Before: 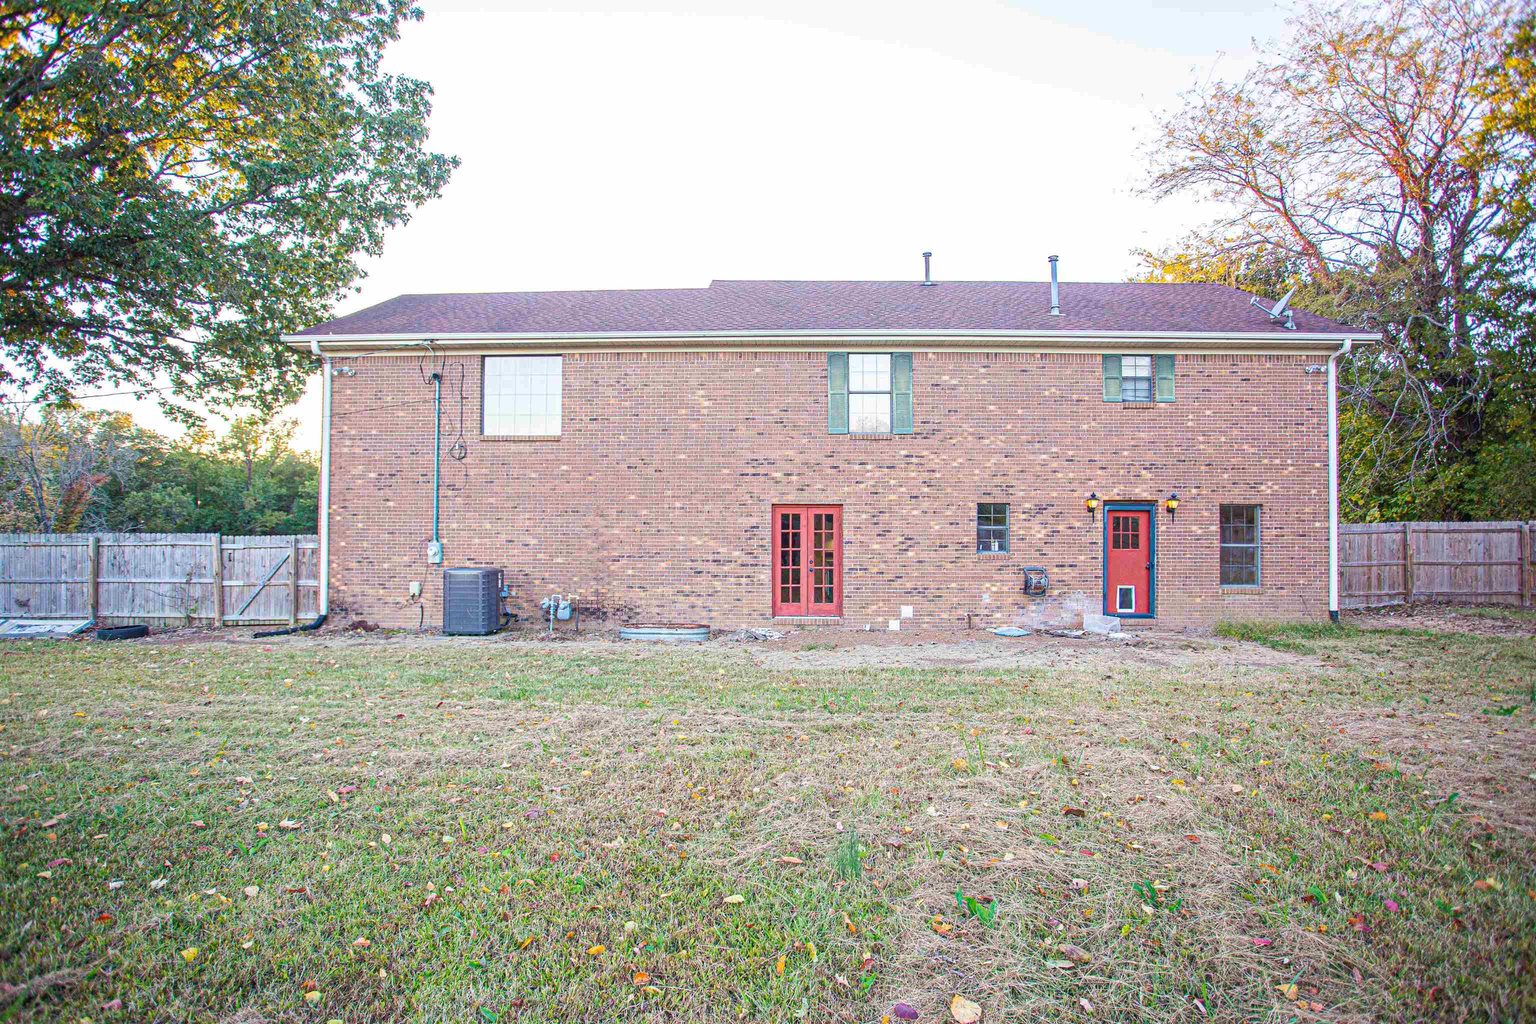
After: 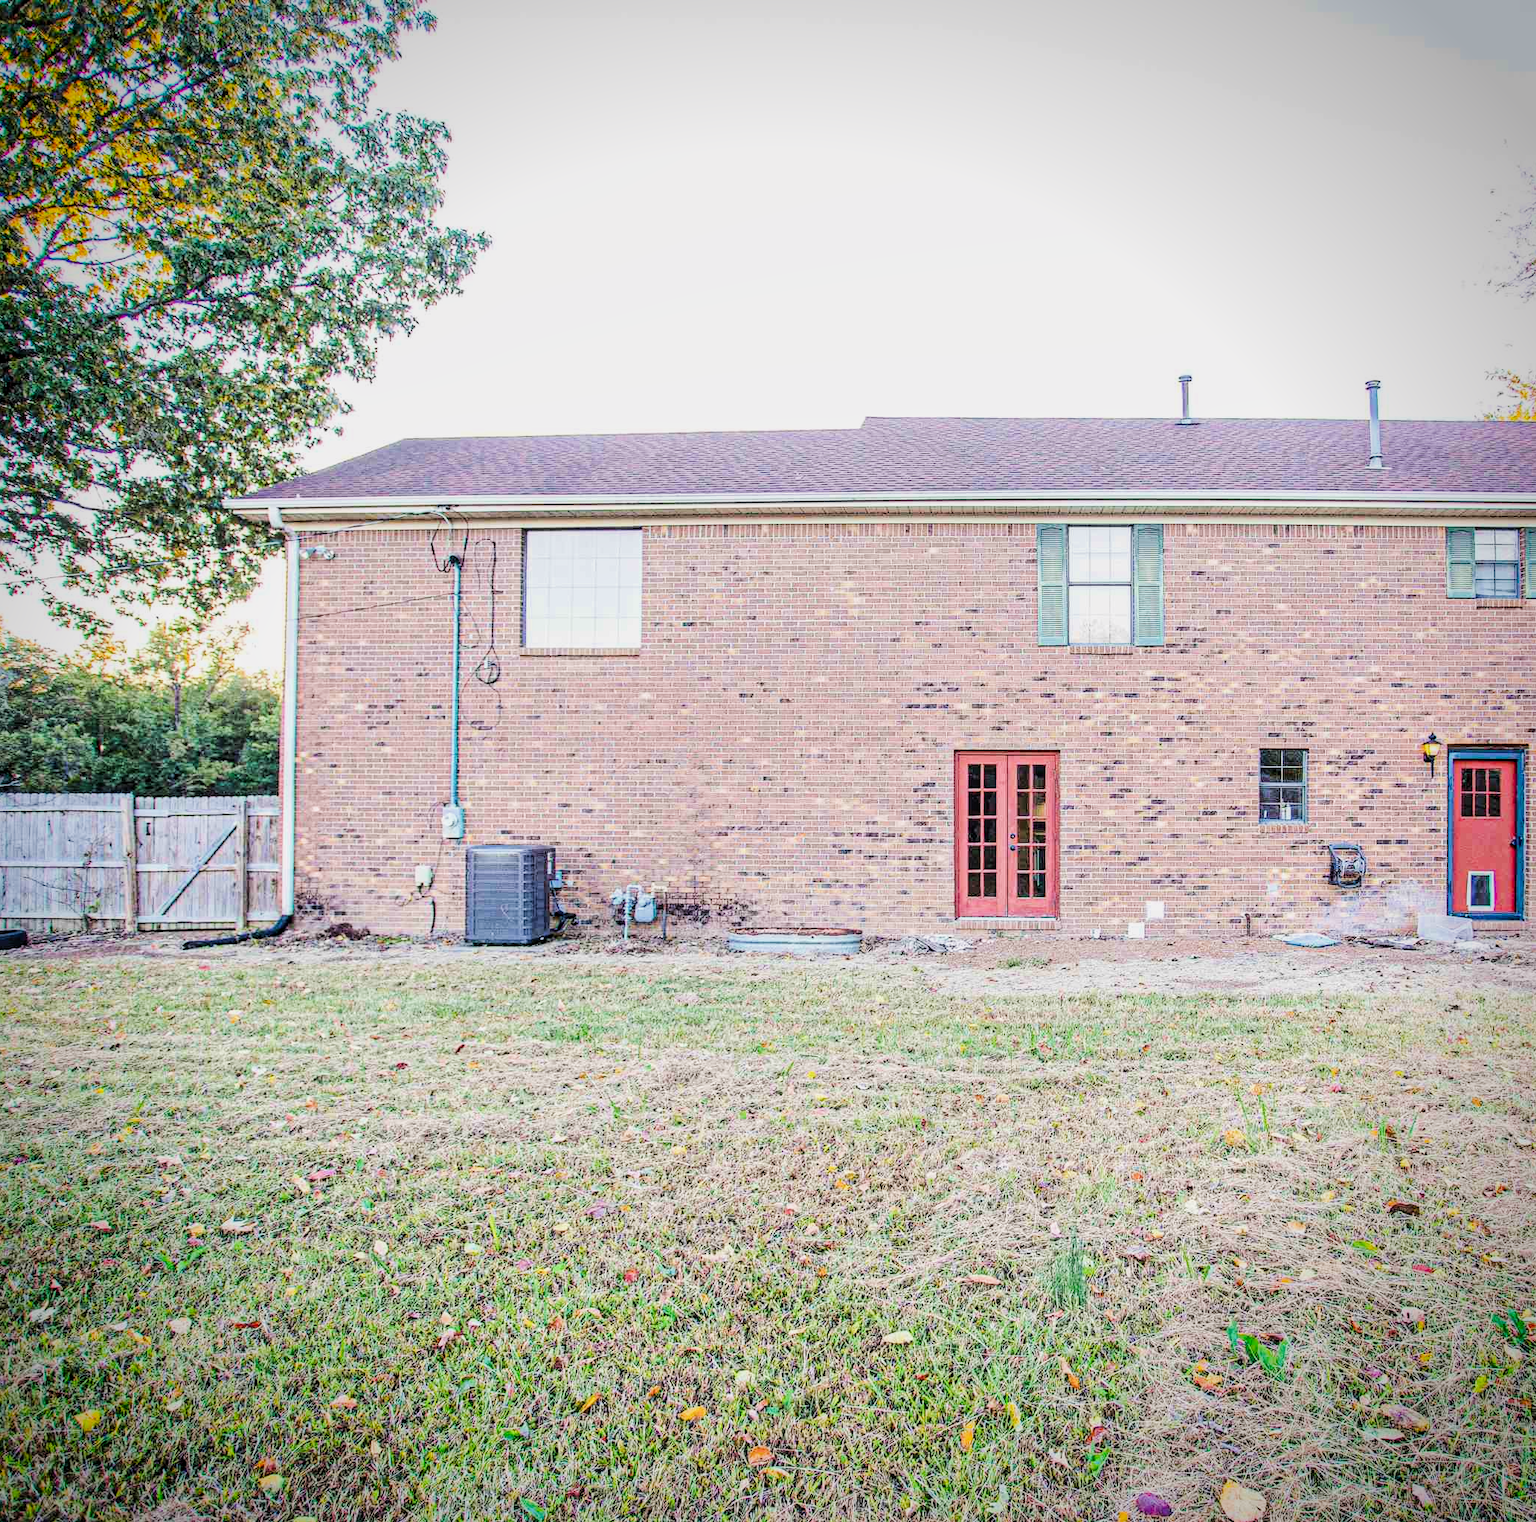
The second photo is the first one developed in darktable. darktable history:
color balance rgb: shadows lift › hue 84.96°, highlights gain › chroma 0.129%, highlights gain › hue 332.5°, global offset › luminance 0.217%, perceptual saturation grading › global saturation 0.193%, global vibrance 9.866%
filmic rgb: black relative exposure -7.29 EV, white relative exposure 5.07 EV, threshold 2.94 EV, hardness 3.2, enable highlight reconstruction true
crop and rotate: left 8.525%, right 24.225%
local contrast: on, module defaults
vignetting: saturation 0.371
tone equalizer: -8 EV -1.07 EV, -7 EV -0.985 EV, -6 EV -0.868 EV, -5 EV -0.58 EV, -3 EV 0.595 EV, -2 EV 0.853 EV, -1 EV 0.99 EV, +0 EV 1.07 EV, edges refinement/feathering 500, mask exposure compensation -1.57 EV, preserve details no
exposure: compensate exposure bias true, compensate highlight preservation false
